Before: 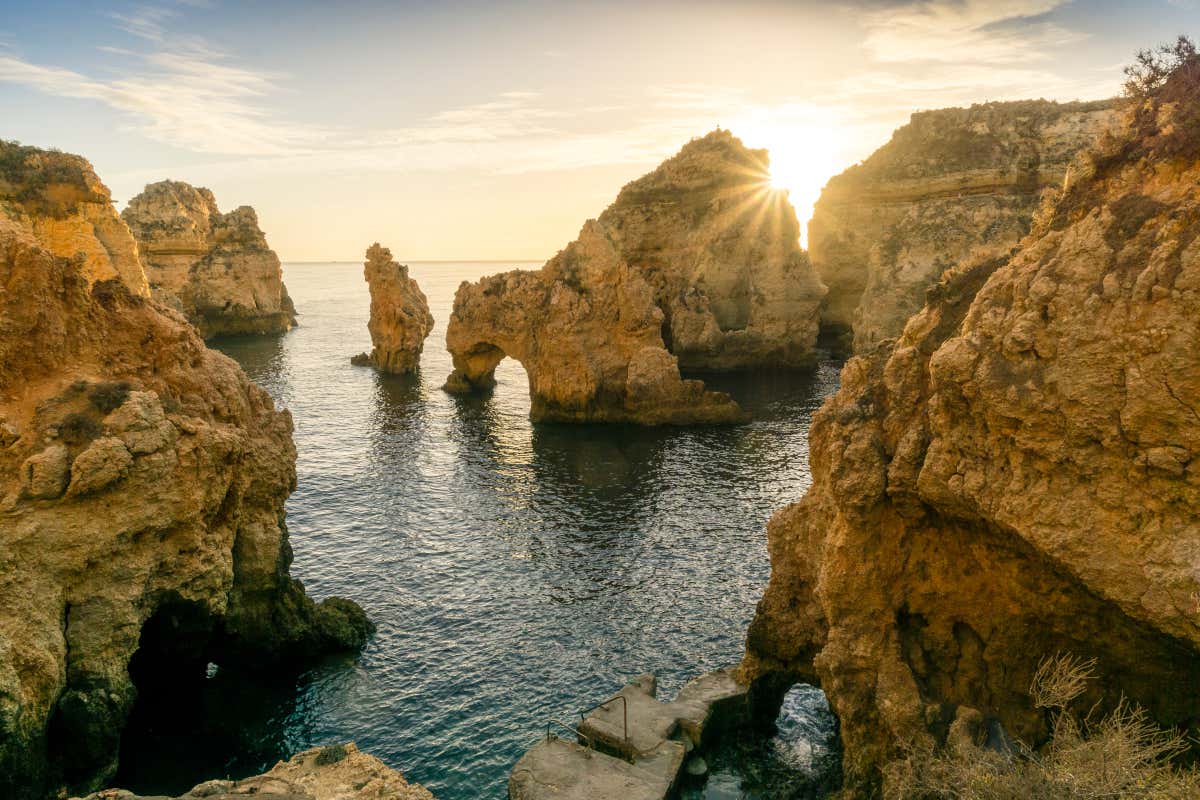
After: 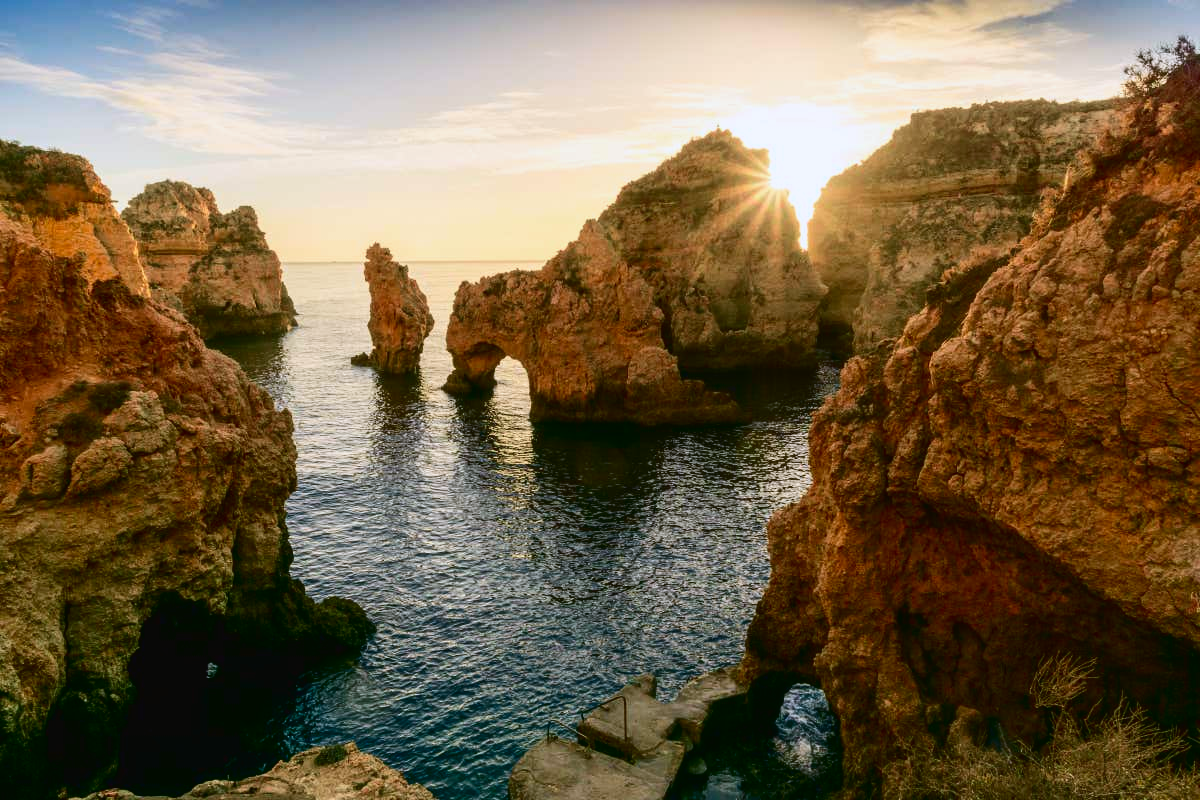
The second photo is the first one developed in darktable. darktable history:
contrast brightness saturation: brightness -0.22, saturation 0.081
color calibration: illuminant as shot in camera, x 0.358, y 0.373, temperature 4628.91 K
tone curve: curves: ch0 [(0, 0.021) (0.049, 0.044) (0.152, 0.14) (0.328, 0.357) (0.473, 0.529) (0.641, 0.705) (0.868, 0.887) (1, 0.969)]; ch1 [(0, 0) (0.322, 0.328) (0.43, 0.425) (0.474, 0.466) (0.502, 0.503) (0.522, 0.526) (0.564, 0.591) (0.602, 0.632) (0.677, 0.701) (0.859, 0.885) (1, 1)]; ch2 [(0, 0) (0.33, 0.301) (0.447, 0.44) (0.502, 0.505) (0.535, 0.554) (0.565, 0.598) (0.618, 0.629) (1, 1)], color space Lab, independent channels, preserve colors none
